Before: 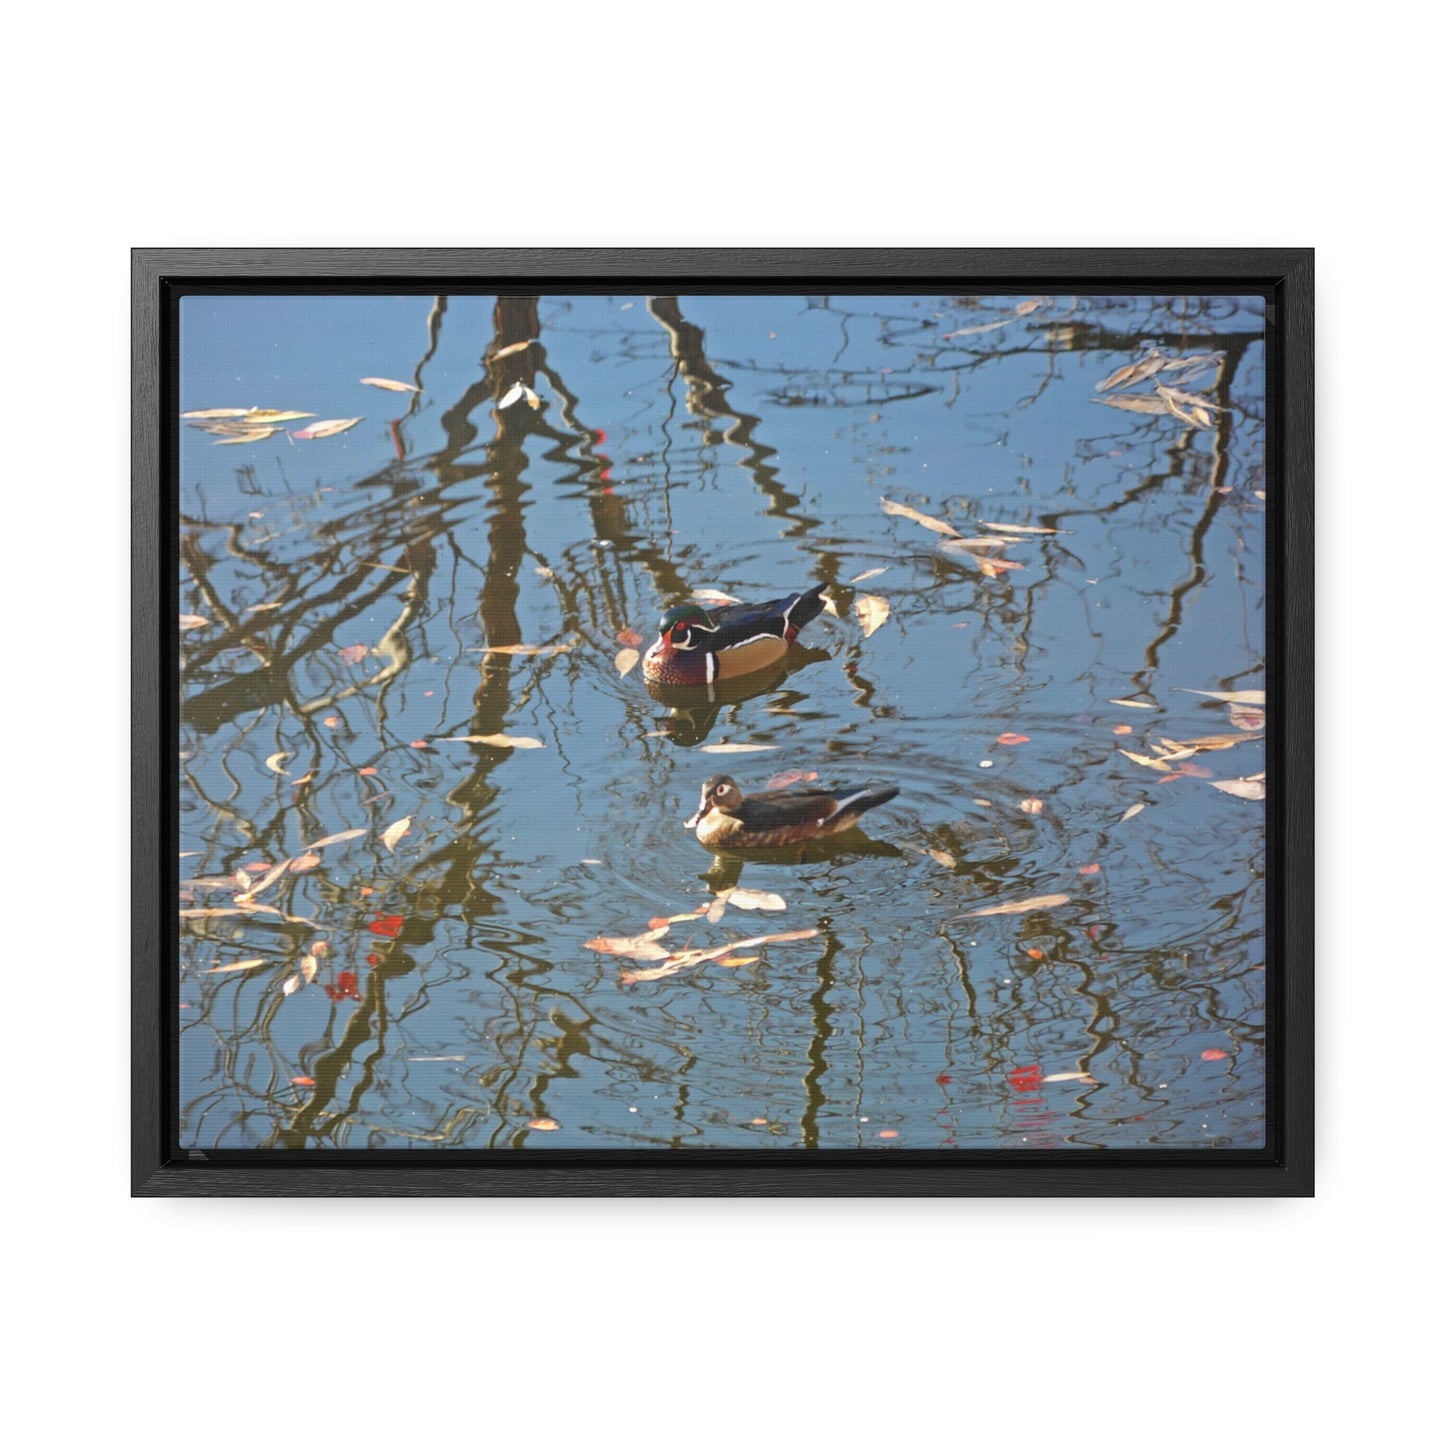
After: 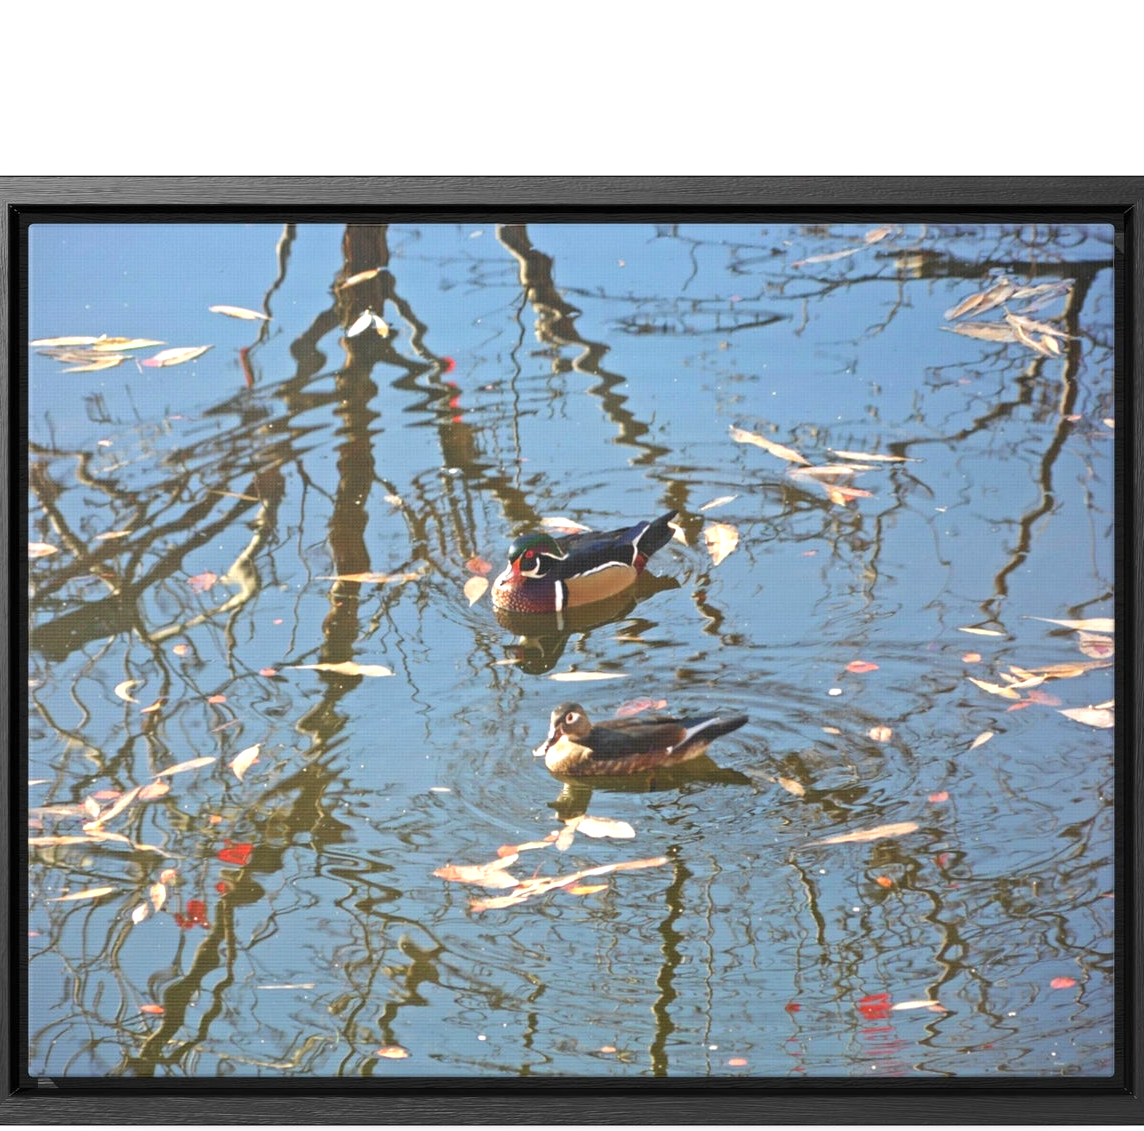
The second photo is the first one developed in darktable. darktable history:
crop and rotate: left 10.46%, top 4.994%, right 10.32%, bottom 16.731%
exposure: black level correction 0.001, exposure 0.499 EV, compensate highlight preservation false
